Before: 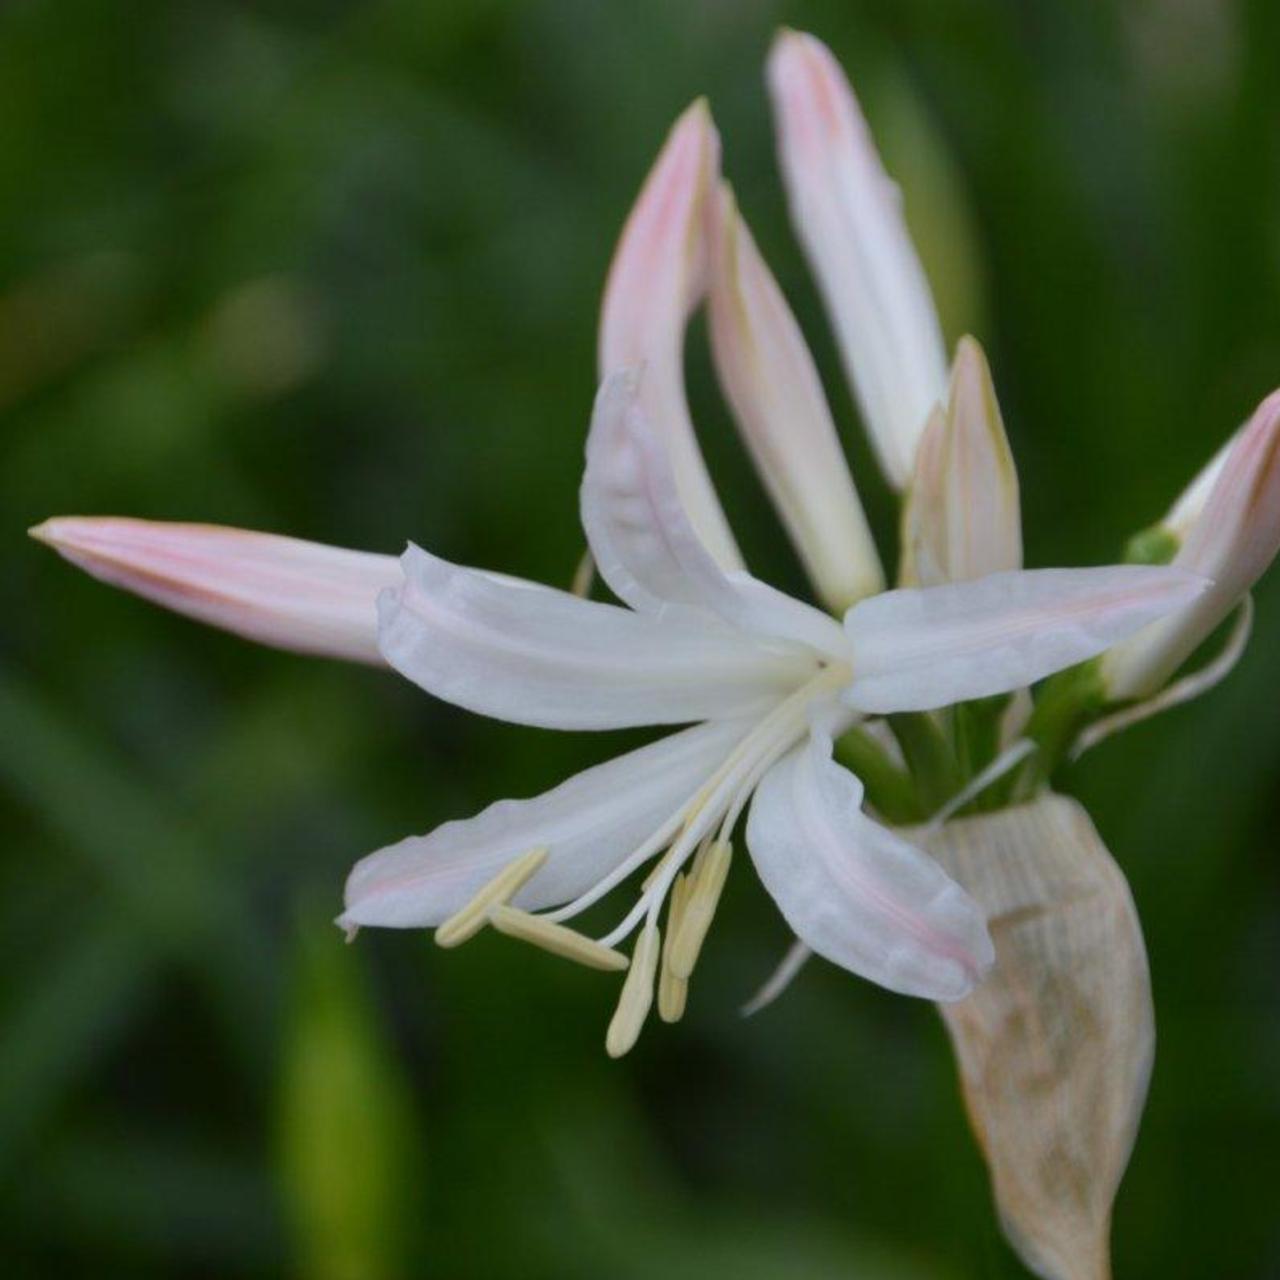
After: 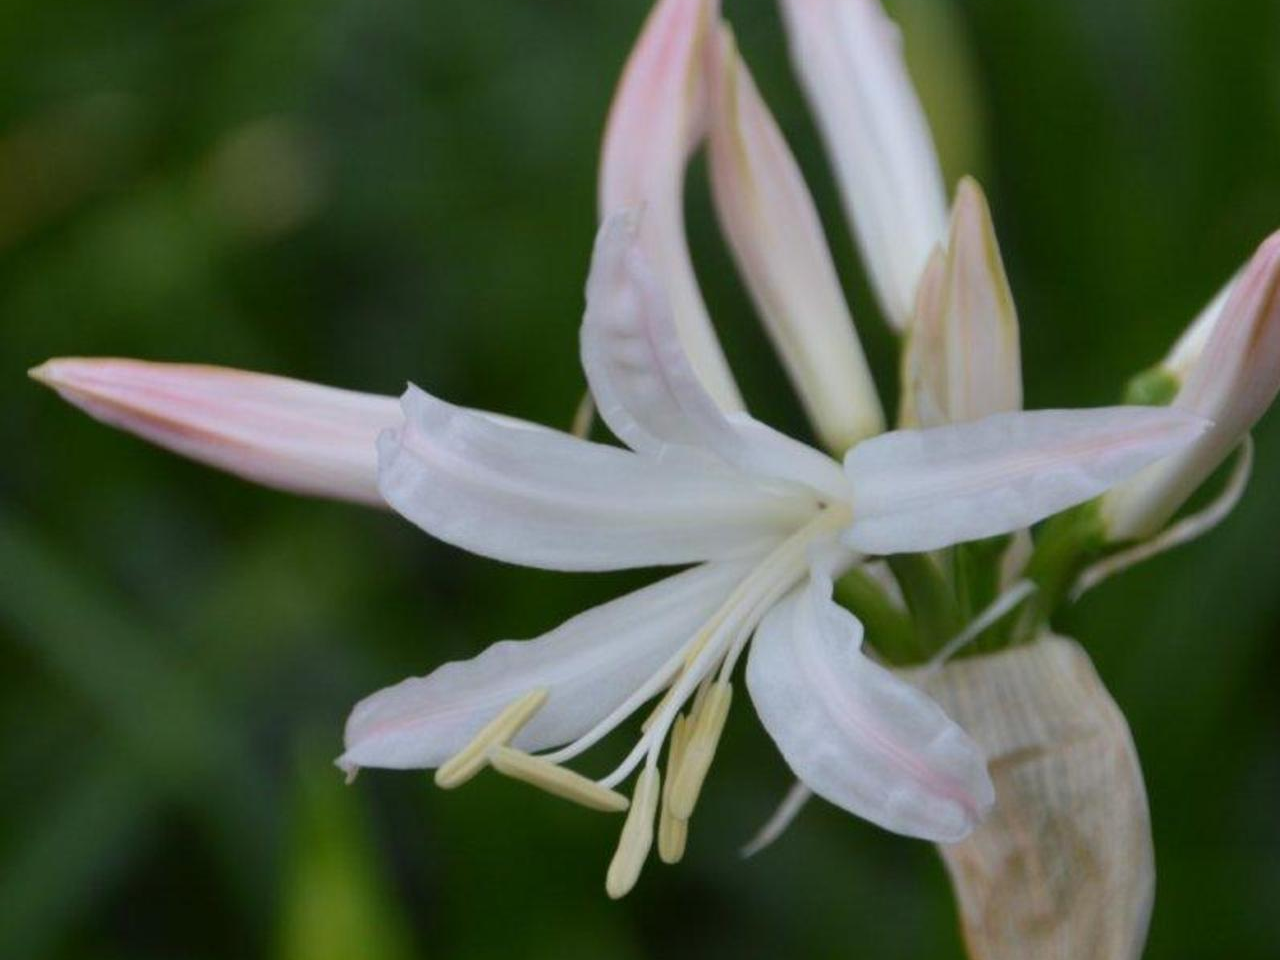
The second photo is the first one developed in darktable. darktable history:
crop and rotate: top 12.434%, bottom 12.537%
